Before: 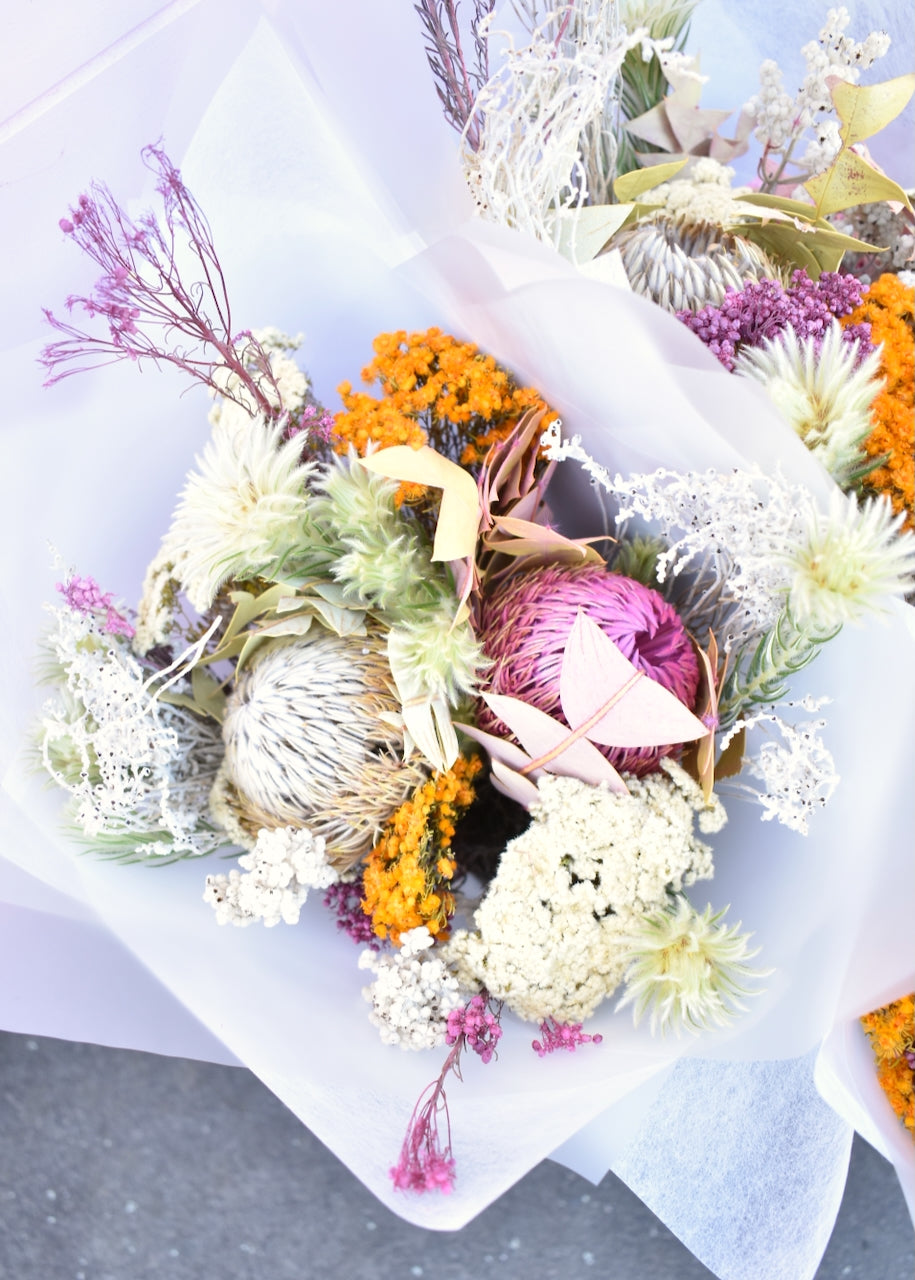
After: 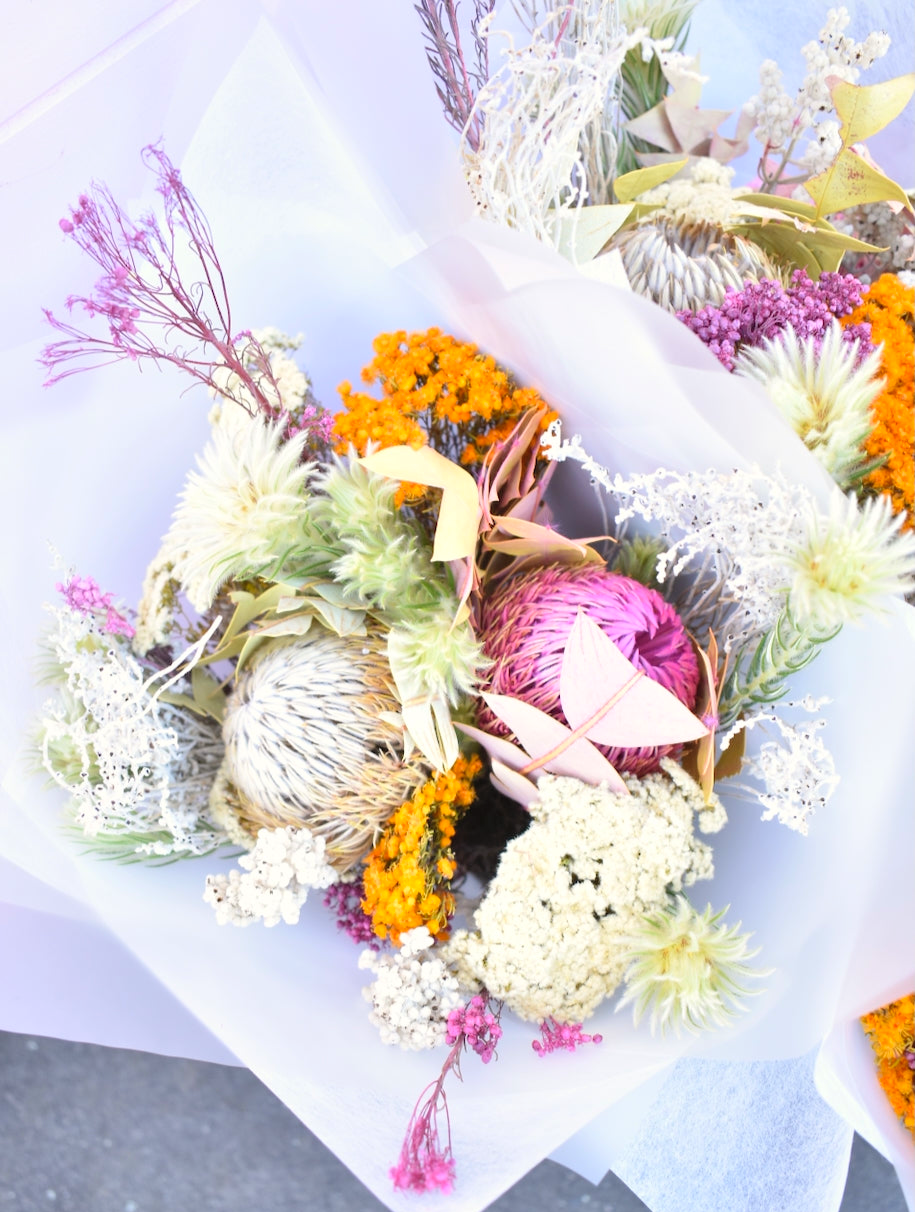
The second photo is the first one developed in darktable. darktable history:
crop and rotate: top 0.008%, bottom 5.258%
contrast brightness saturation: brightness 0.088, saturation 0.191
